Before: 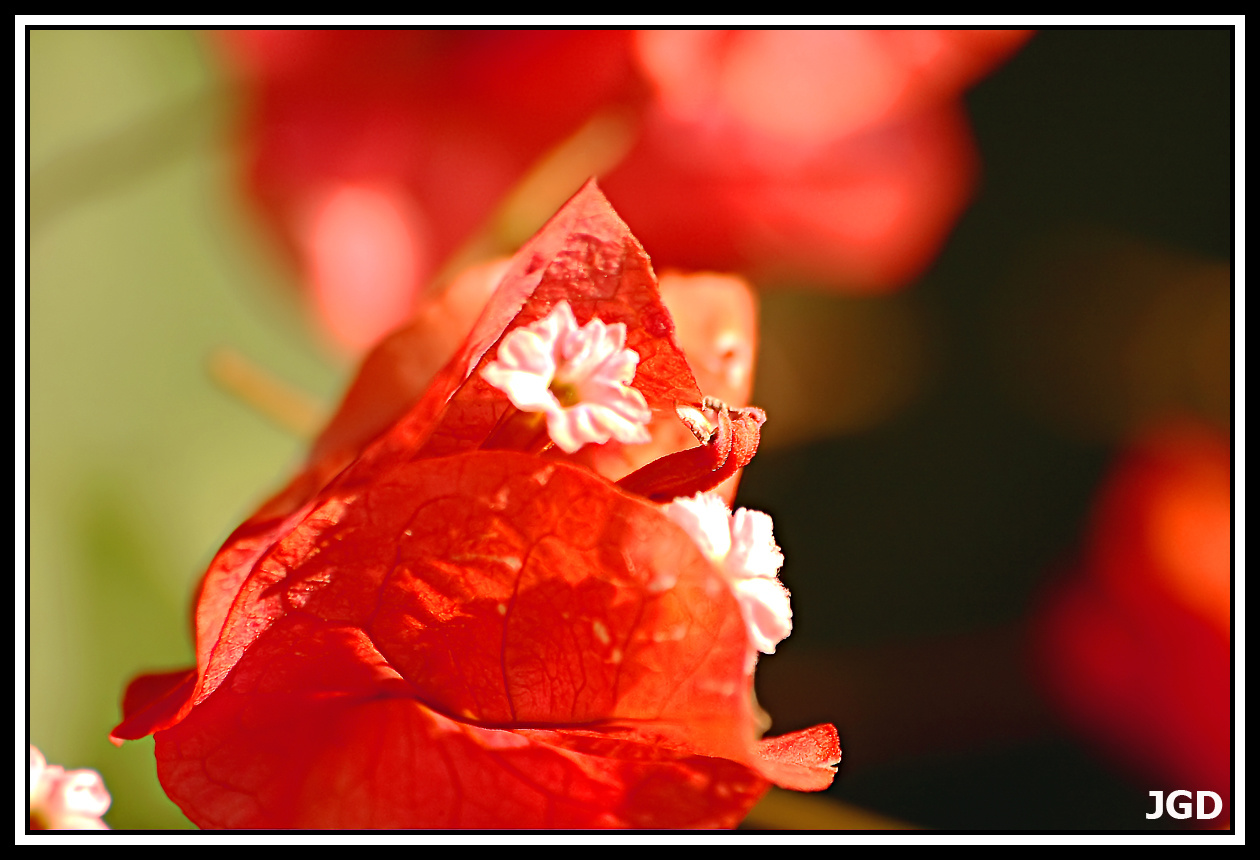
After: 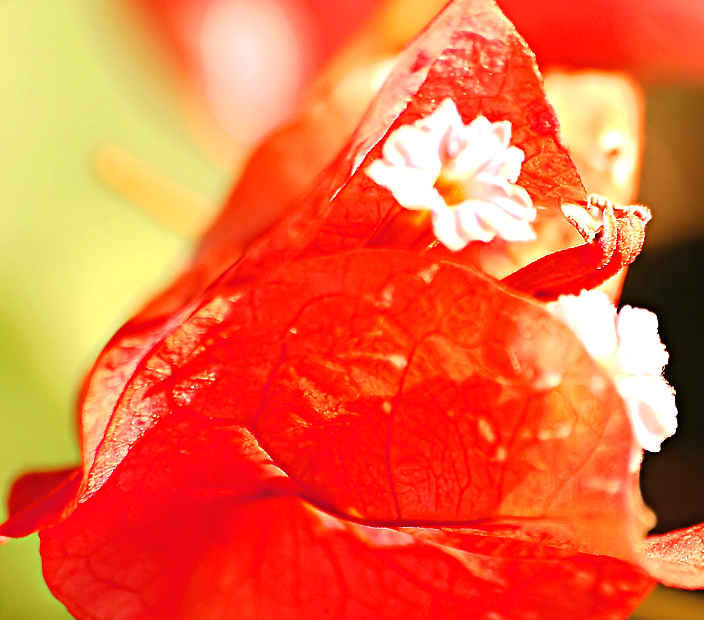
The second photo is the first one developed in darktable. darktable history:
tone equalizer: -8 EV -1.11 EV, -7 EV -0.976 EV, -6 EV -0.875 EV, -5 EV -0.571 EV, -3 EV 0.608 EV, -2 EV 0.872 EV, -1 EV 1.01 EV, +0 EV 1.06 EV
crop: left 9.185%, top 23.578%, right 34.864%, bottom 4.223%
